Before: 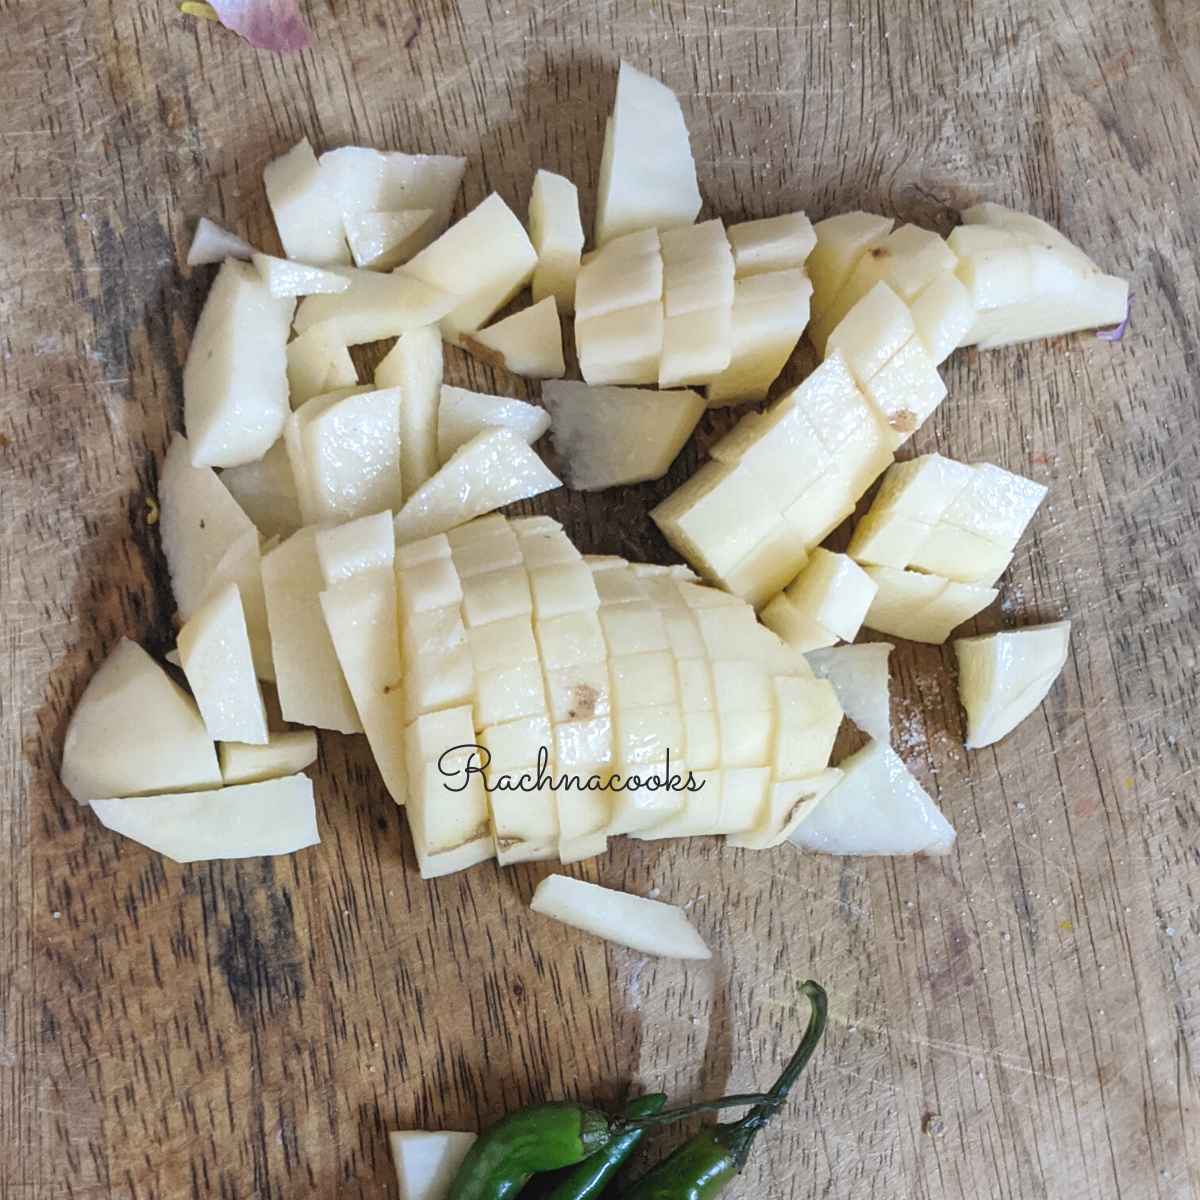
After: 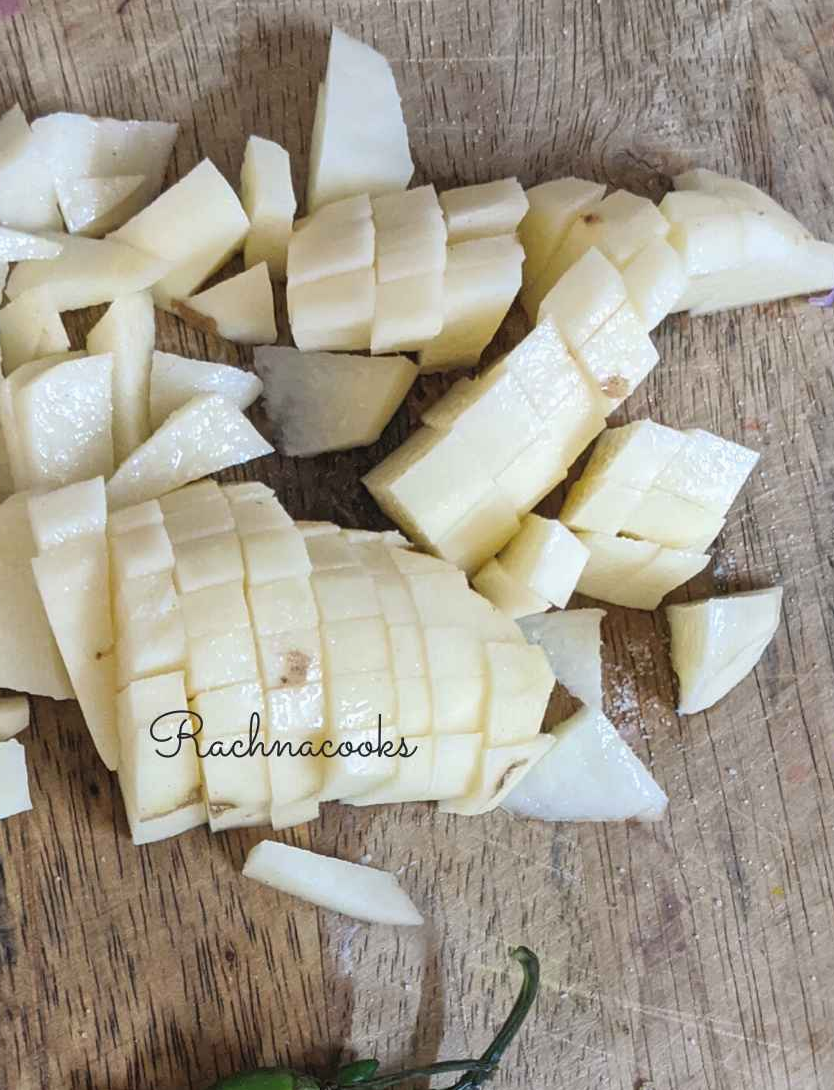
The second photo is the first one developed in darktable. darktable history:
crop and rotate: left 24.034%, top 2.838%, right 6.406%, bottom 6.299%
exposure: exposure -0.04 EV, compensate highlight preservation false
